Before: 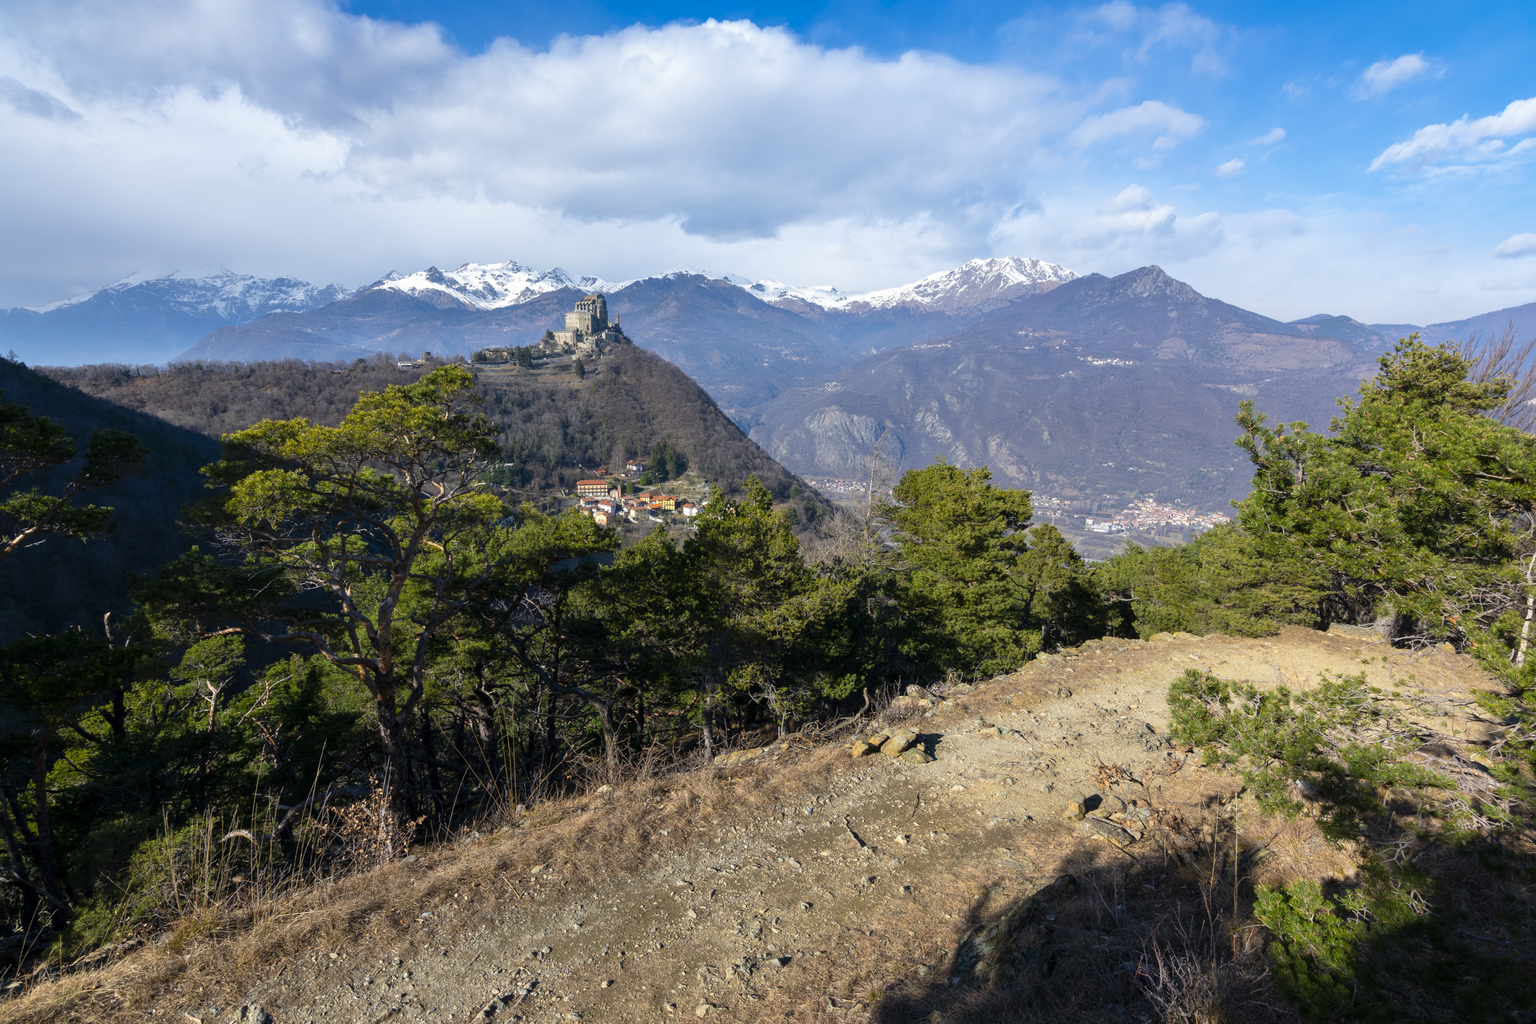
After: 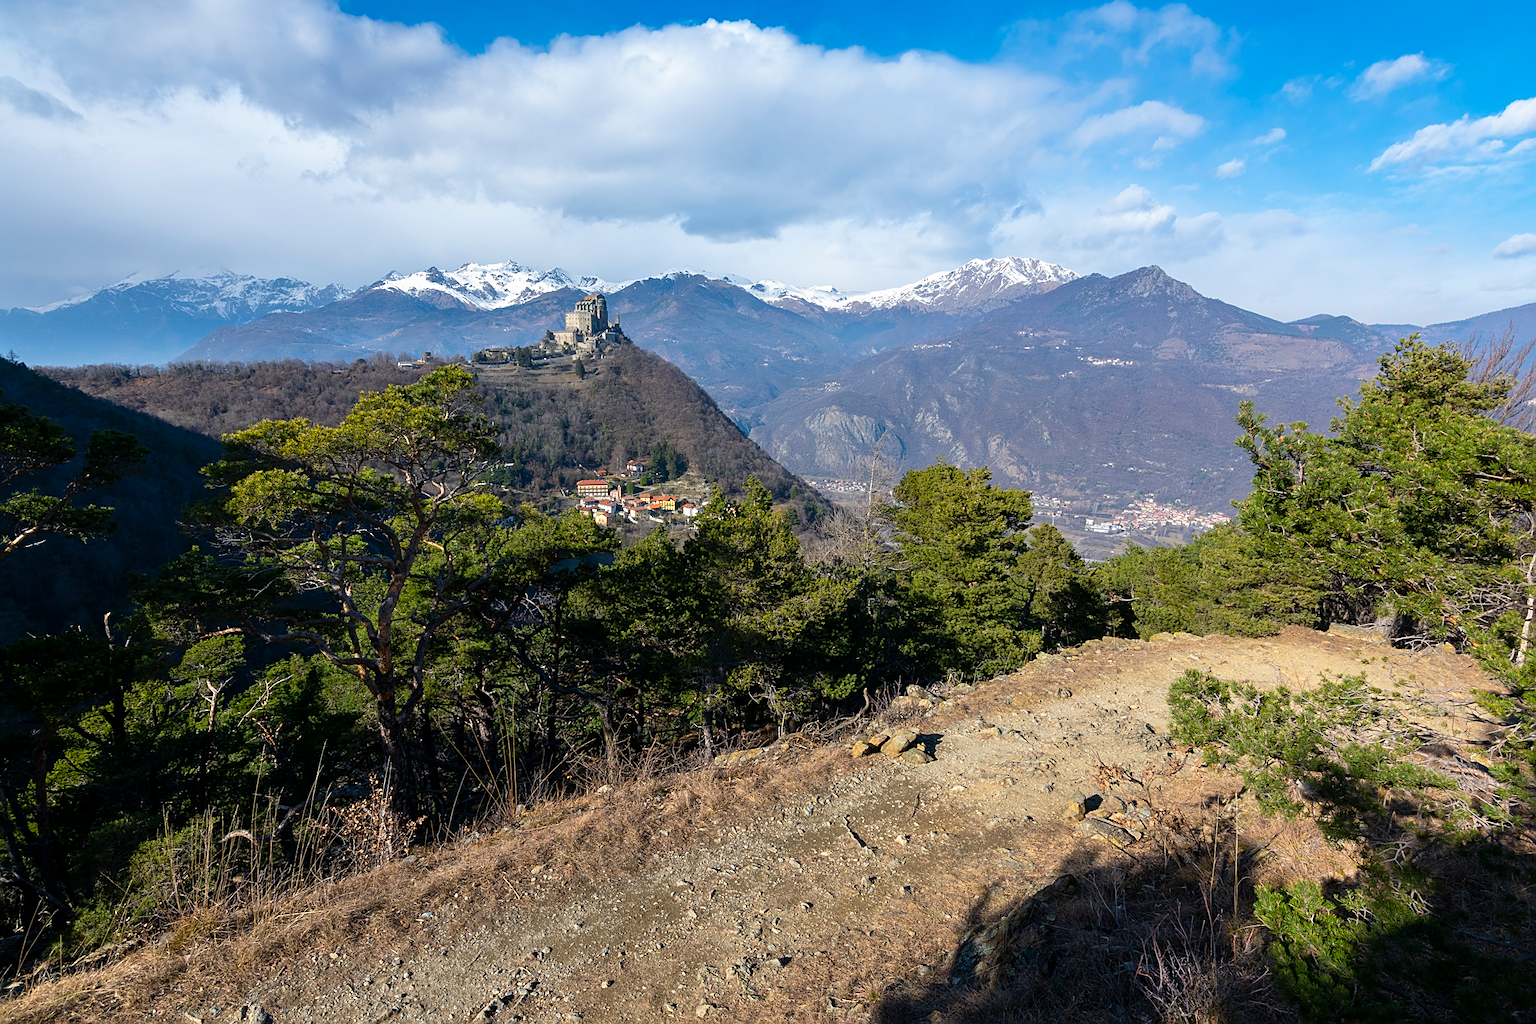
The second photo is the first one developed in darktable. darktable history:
sharpen: amount 0.593
